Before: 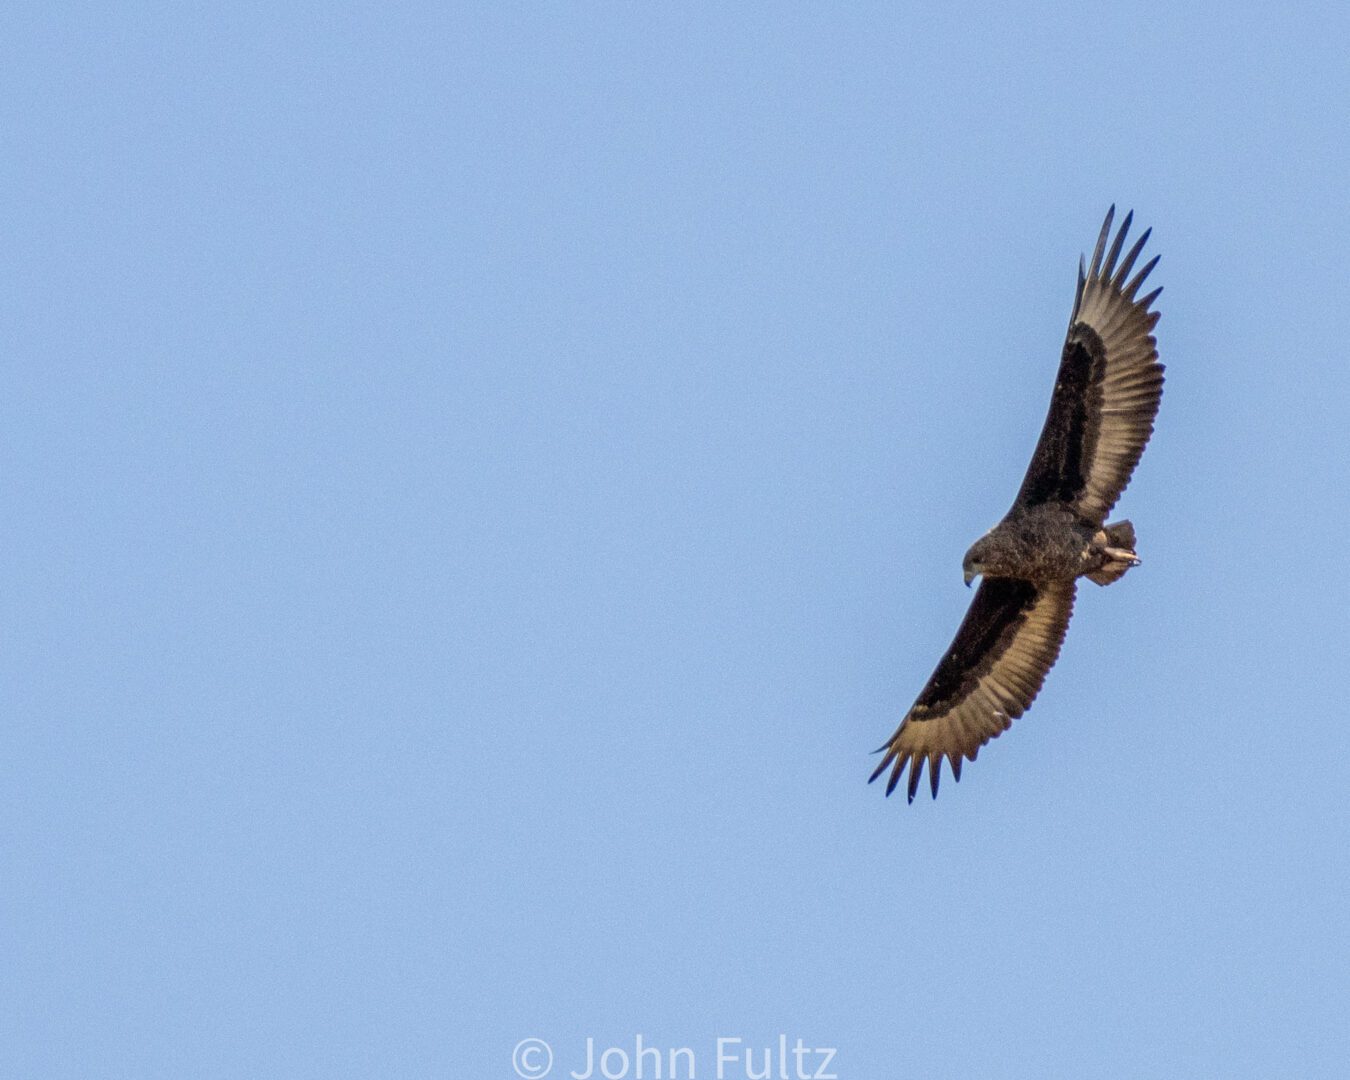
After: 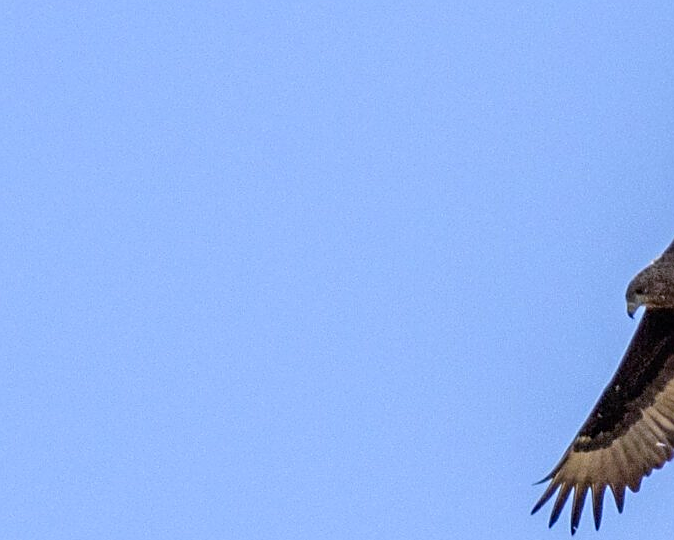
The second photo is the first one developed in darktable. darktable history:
white balance: red 0.967, blue 1.119, emerald 0.756
crop: left 25%, top 25%, right 25%, bottom 25%
sharpen: on, module defaults
